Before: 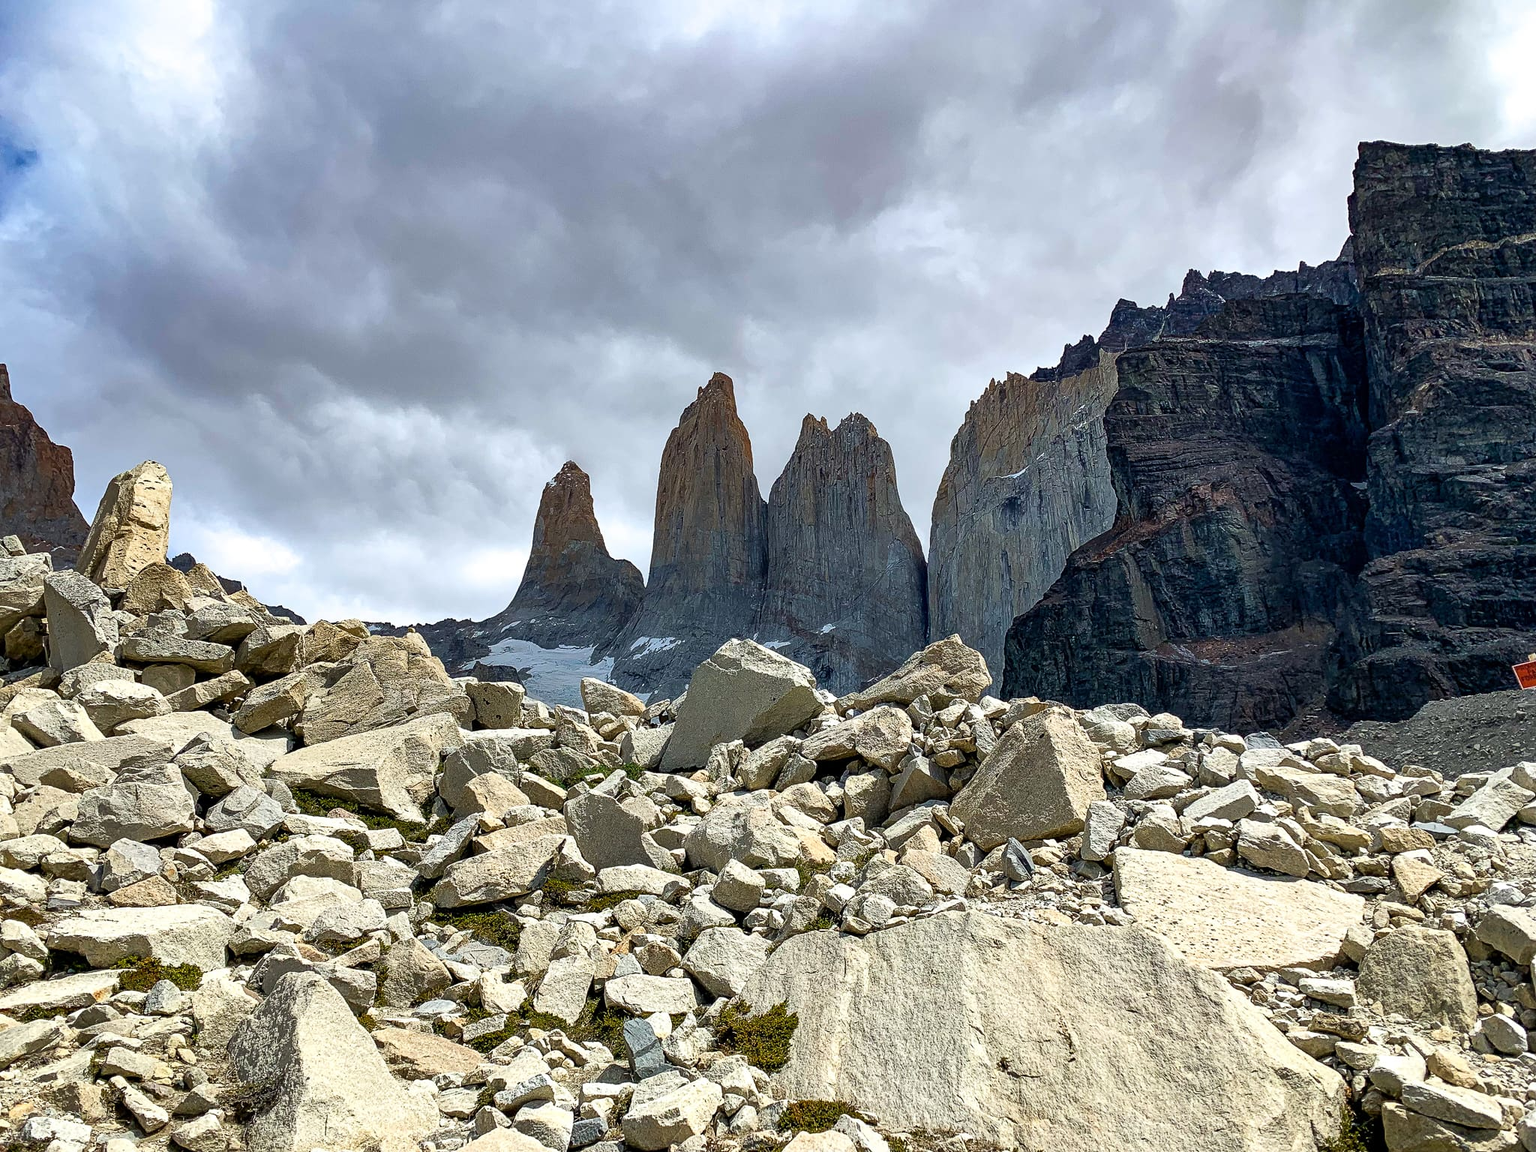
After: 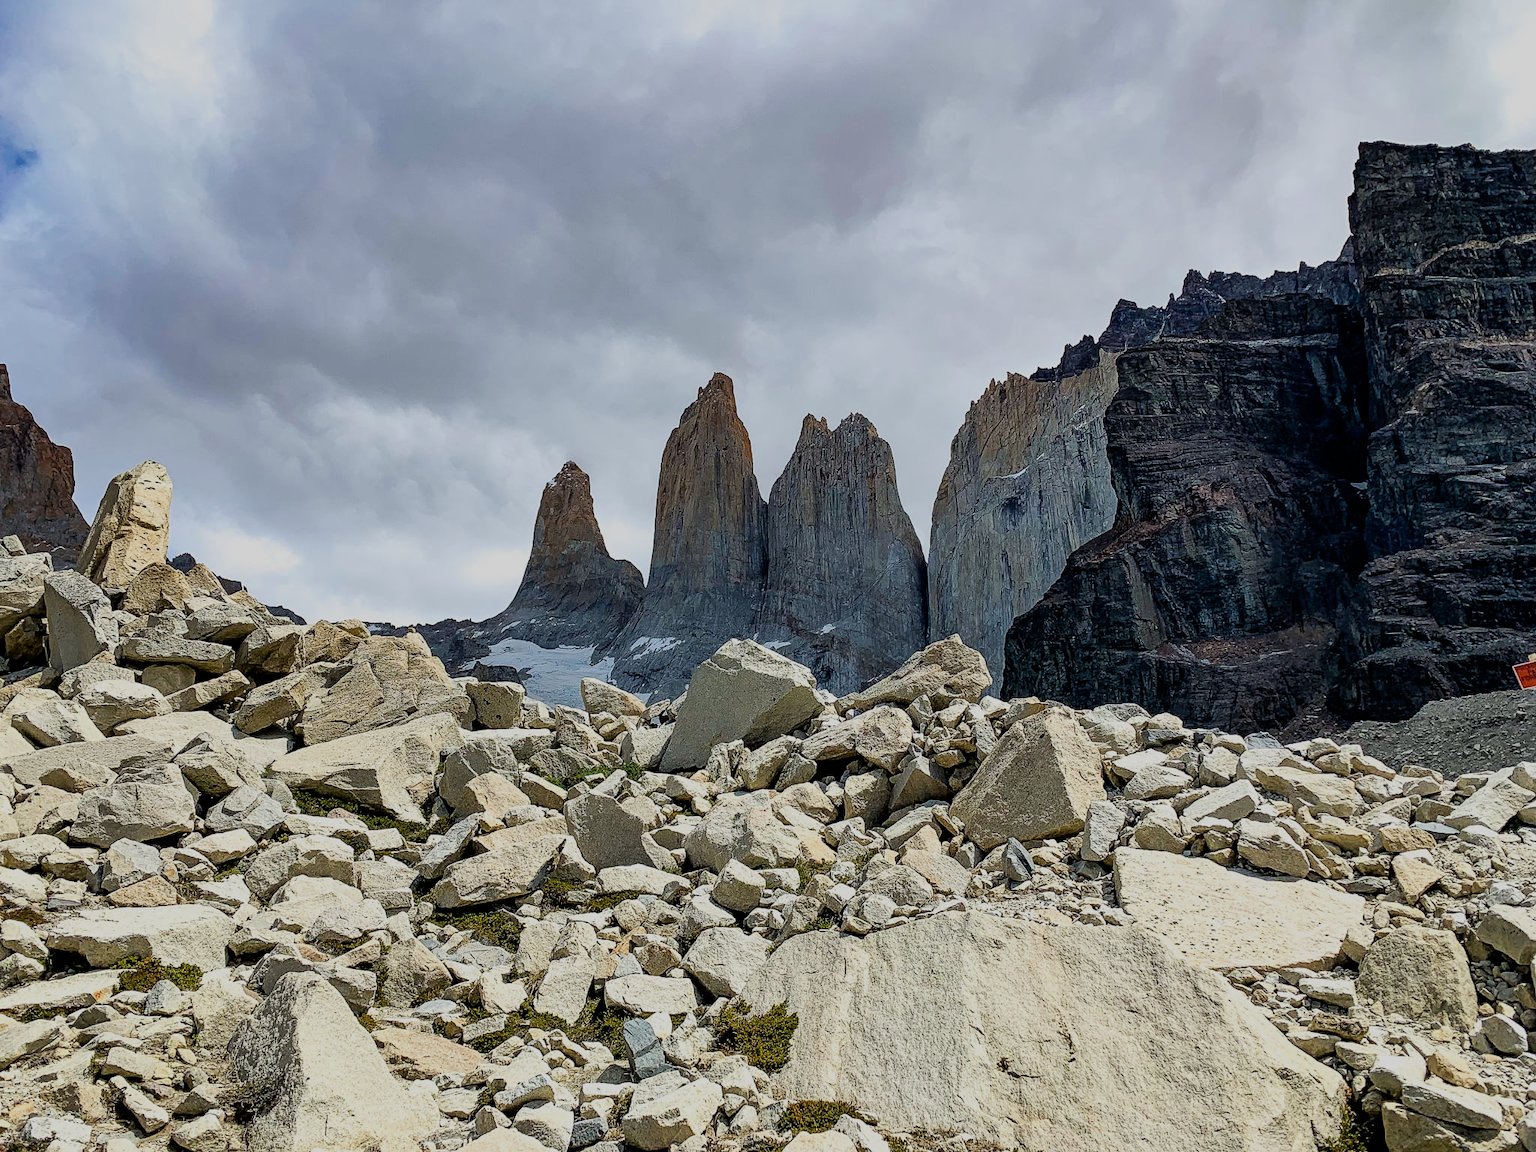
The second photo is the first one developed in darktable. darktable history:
filmic rgb: black relative exposure -7.36 EV, white relative exposure 5.07 EV, hardness 3.21
